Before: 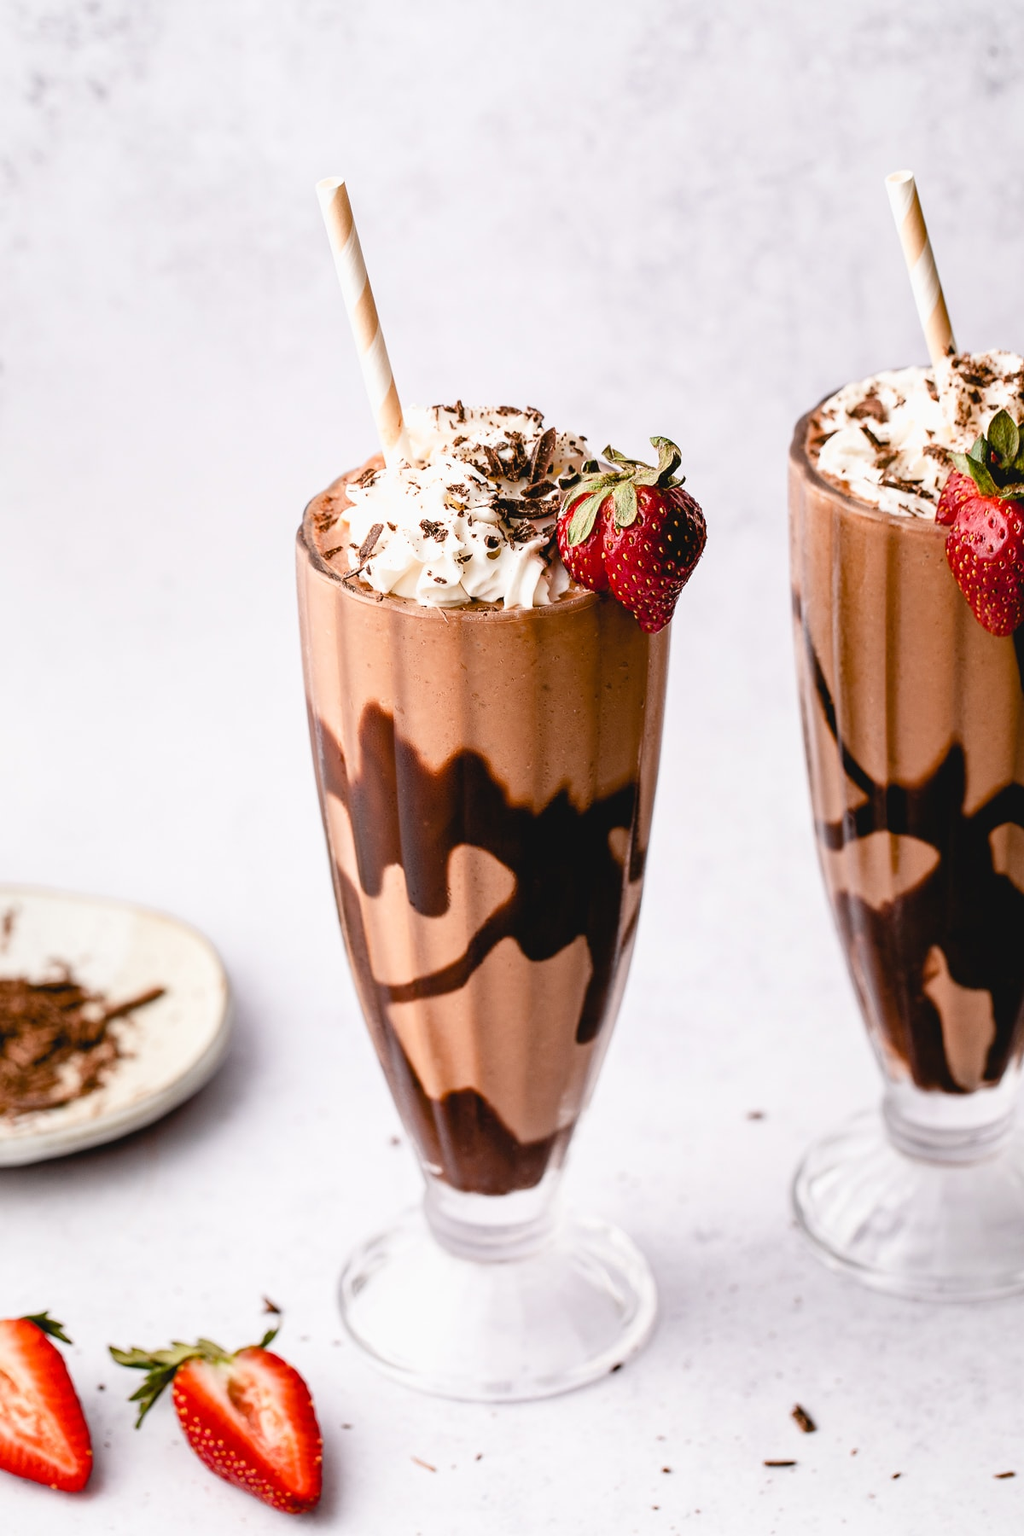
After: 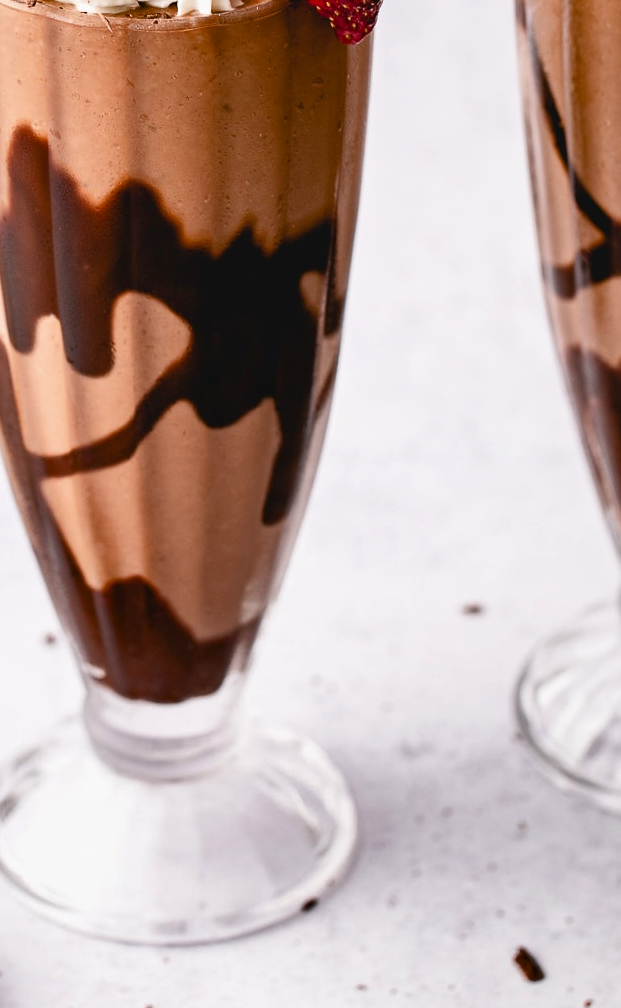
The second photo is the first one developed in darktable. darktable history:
shadows and highlights: radius 264.75, soften with gaussian
crop: left 34.479%, top 38.822%, right 13.718%, bottom 5.172%
